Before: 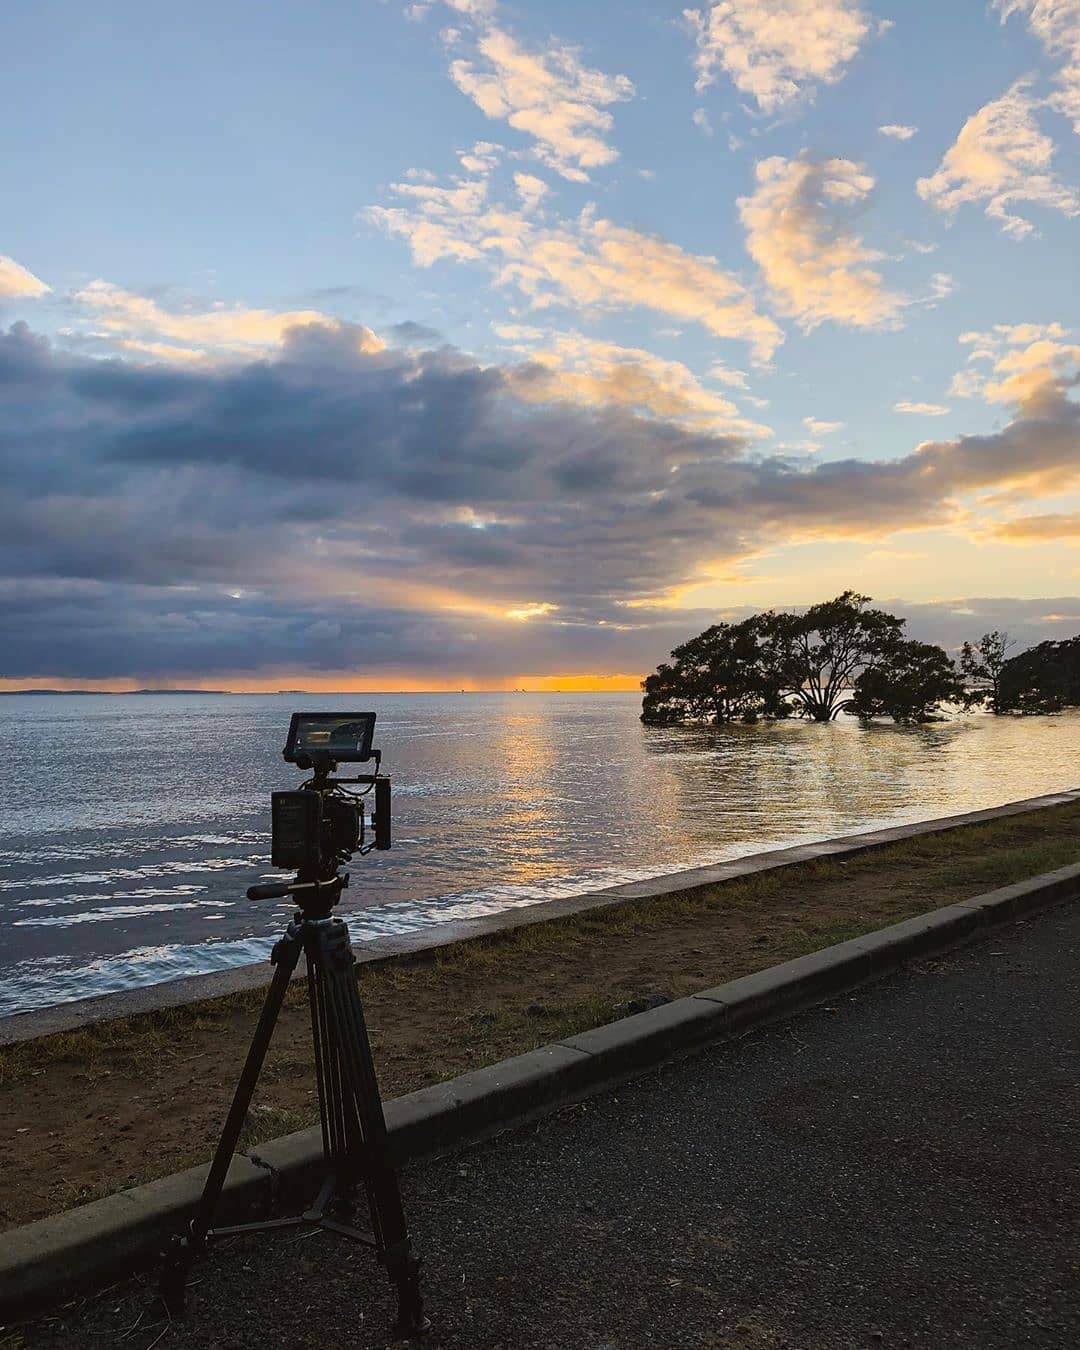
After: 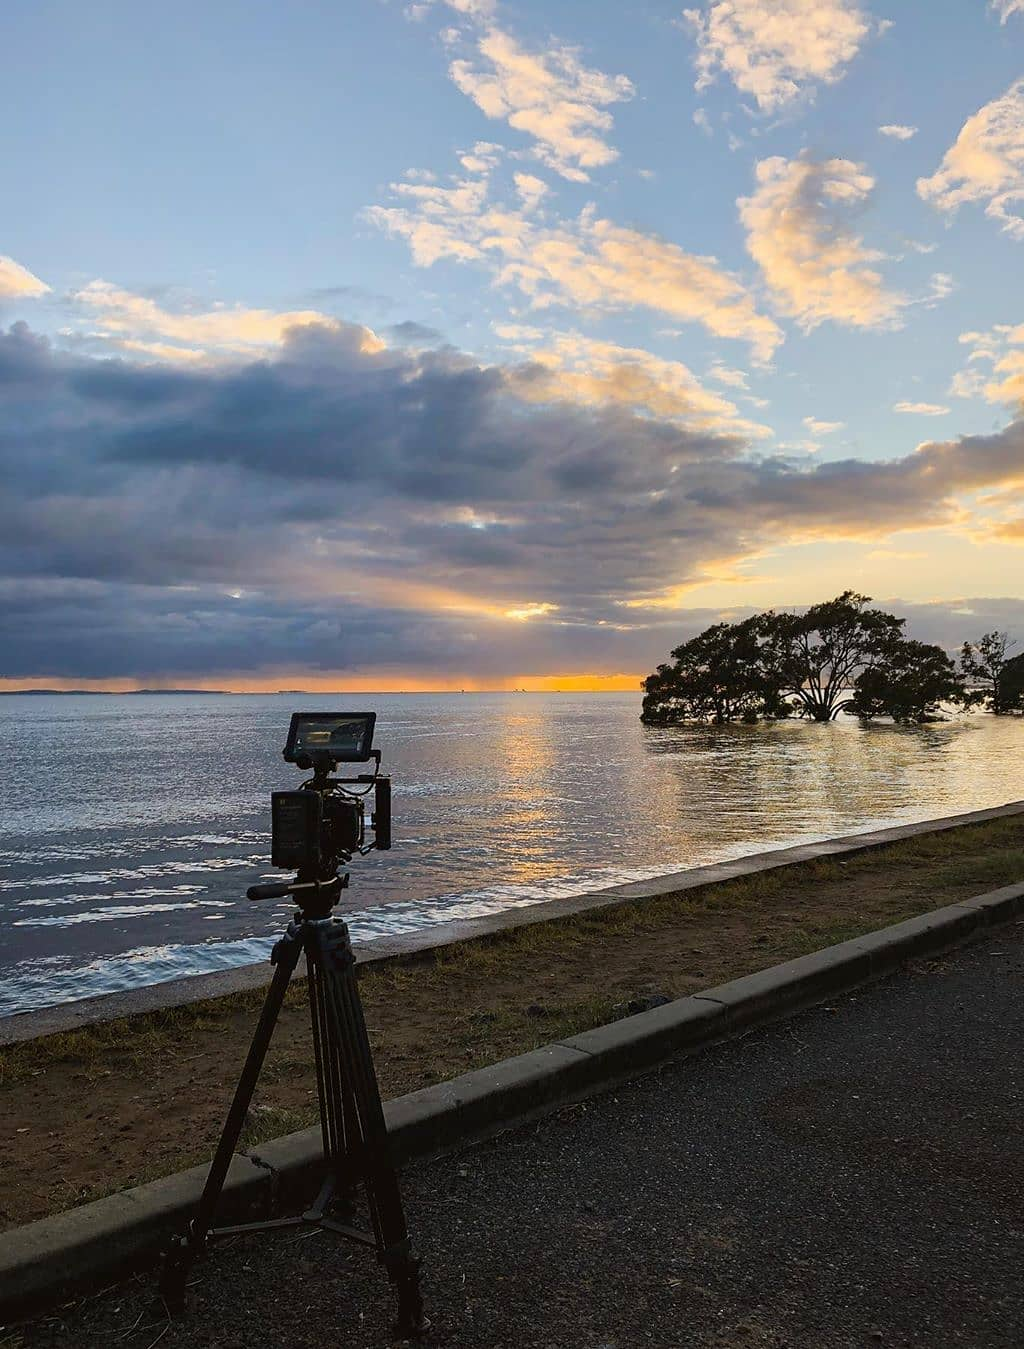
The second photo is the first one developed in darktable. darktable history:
exposure: black level correction 0.001, compensate highlight preservation false
crop and rotate: right 5.167%
